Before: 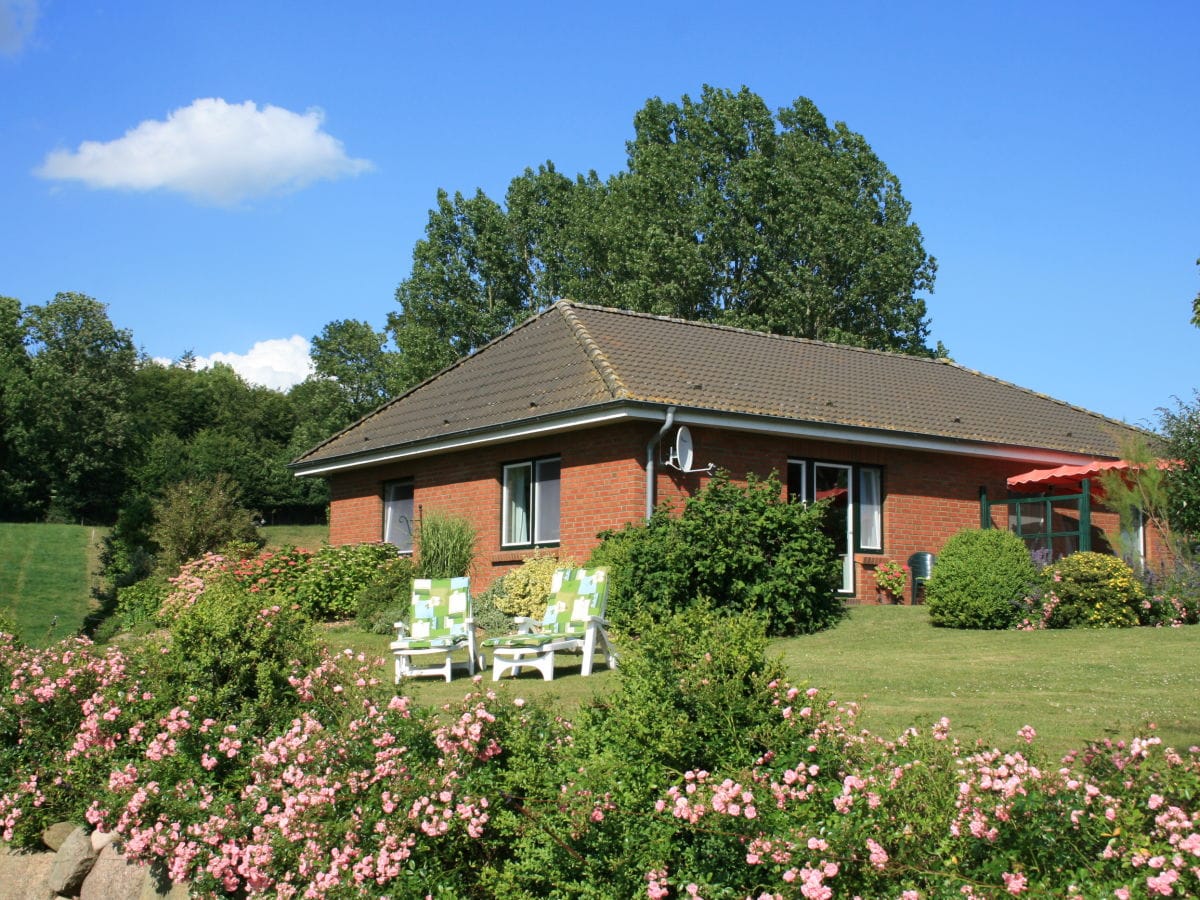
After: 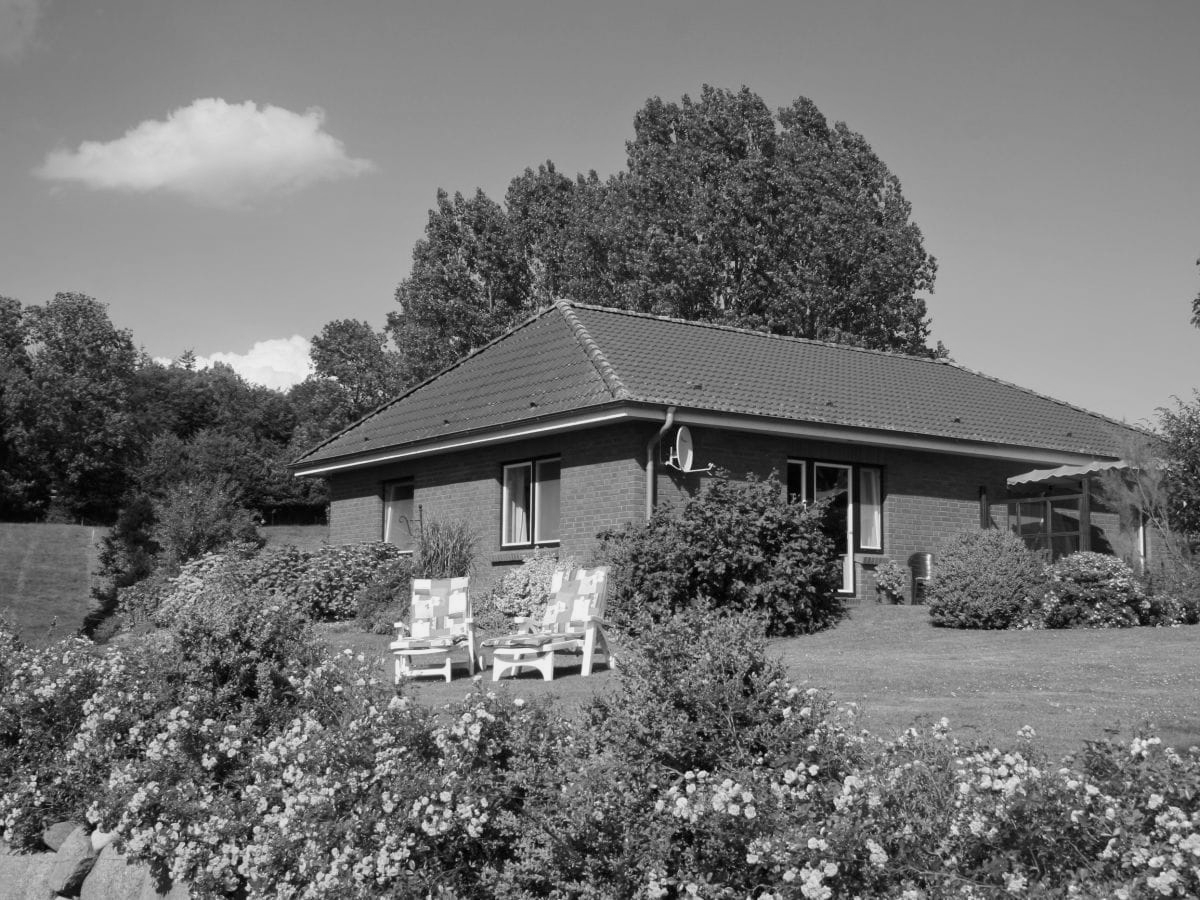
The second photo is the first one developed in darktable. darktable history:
color balance rgb: shadows lift › hue 87.51°, highlights gain › chroma 1.35%, highlights gain › hue 55.1°, global offset › chroma 0.13%, global offset › hue 253.66°, perceptual saturation grading › global saturation 16.38%
monochrome: a -92.57, b 58.91
